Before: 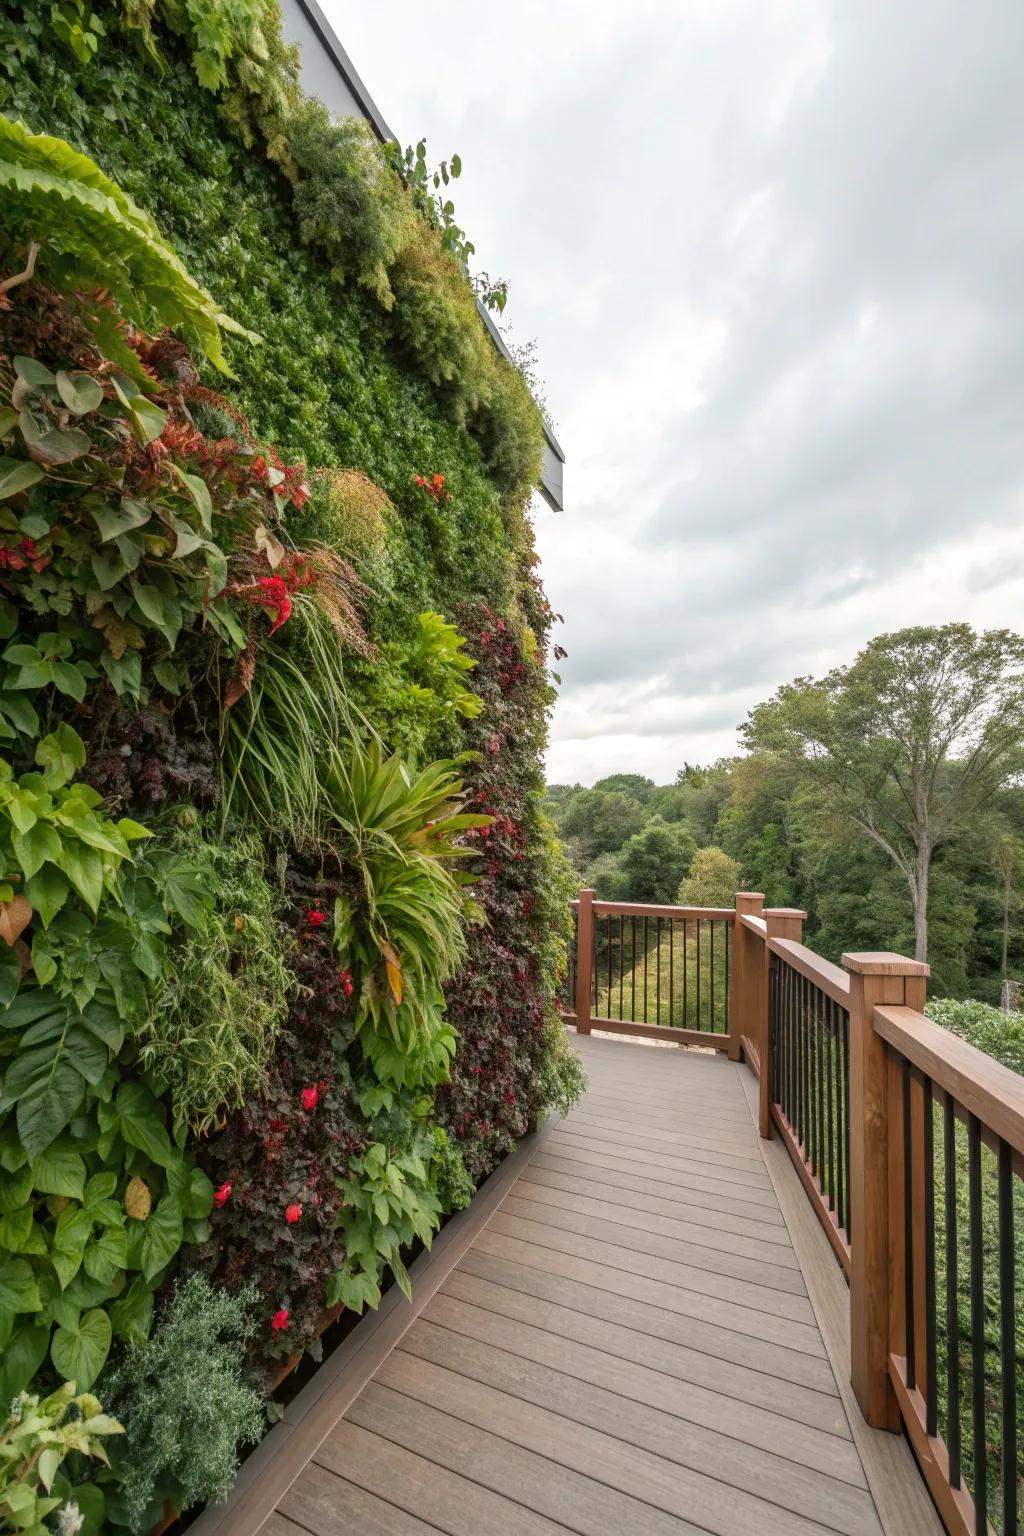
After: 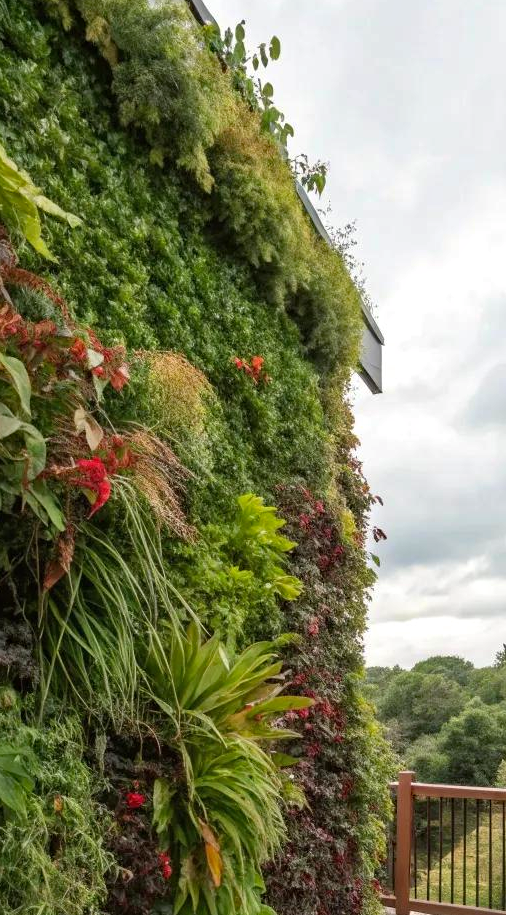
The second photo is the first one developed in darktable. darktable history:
crop: left 17.742%, top 7.747%, right 32.8%, bottom 32.681%
haze removal: strength 0.288, distance 0.256, compatibility mode true, adaptive false
